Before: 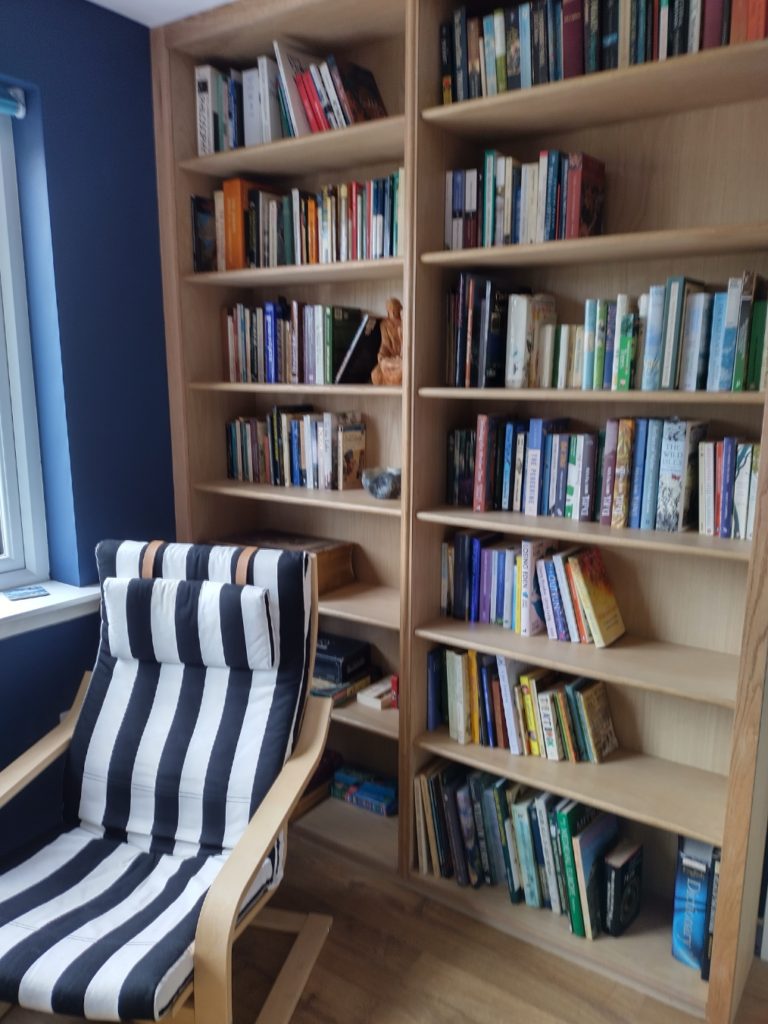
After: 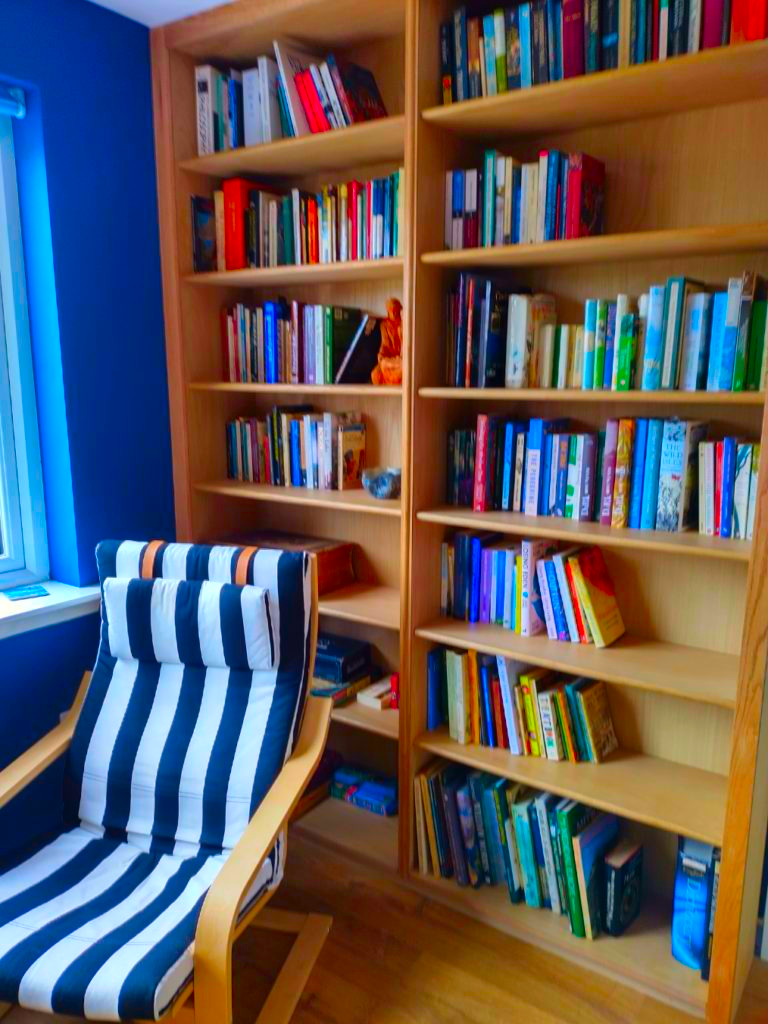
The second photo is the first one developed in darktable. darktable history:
color correction: highlights b* 0.022, saturation 2.98
